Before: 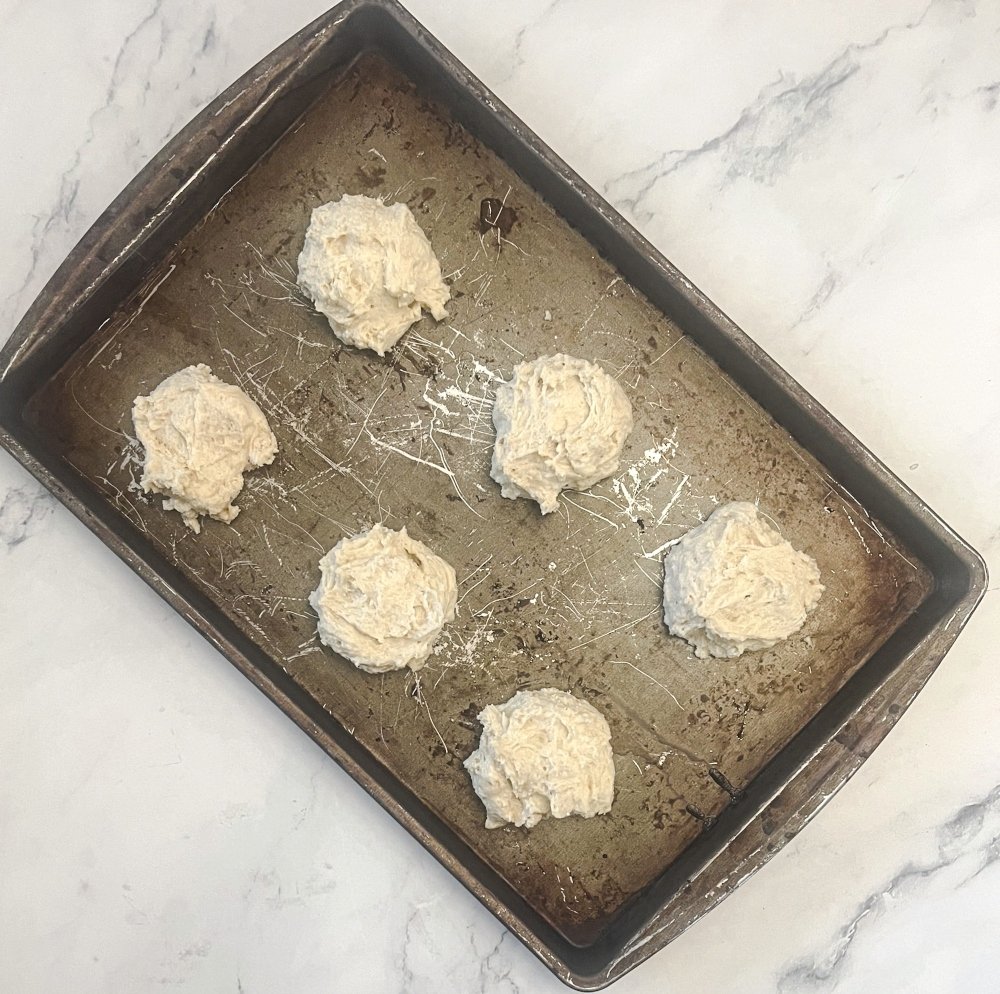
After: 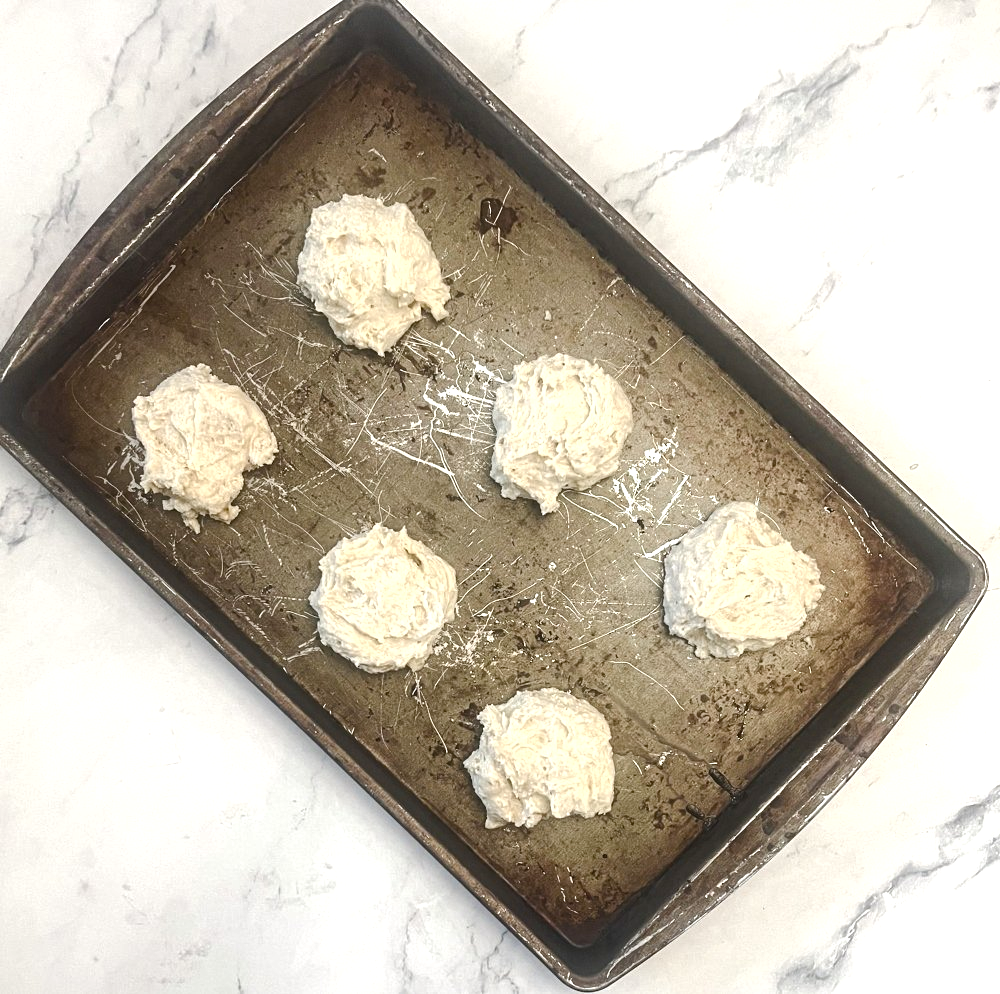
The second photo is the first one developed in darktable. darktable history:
shadows and highlights: shadows 25, highlights -25
color balance rgb: shadows lift › luminance -20%, power › hue 72.24°, highlights gain › luminance 15%, global offset › hue 171.6°, perceptual saturation grading › highlights -30%, perceptual saturation grading › shadows 20%, global vibrance 30%, contrast 10%
